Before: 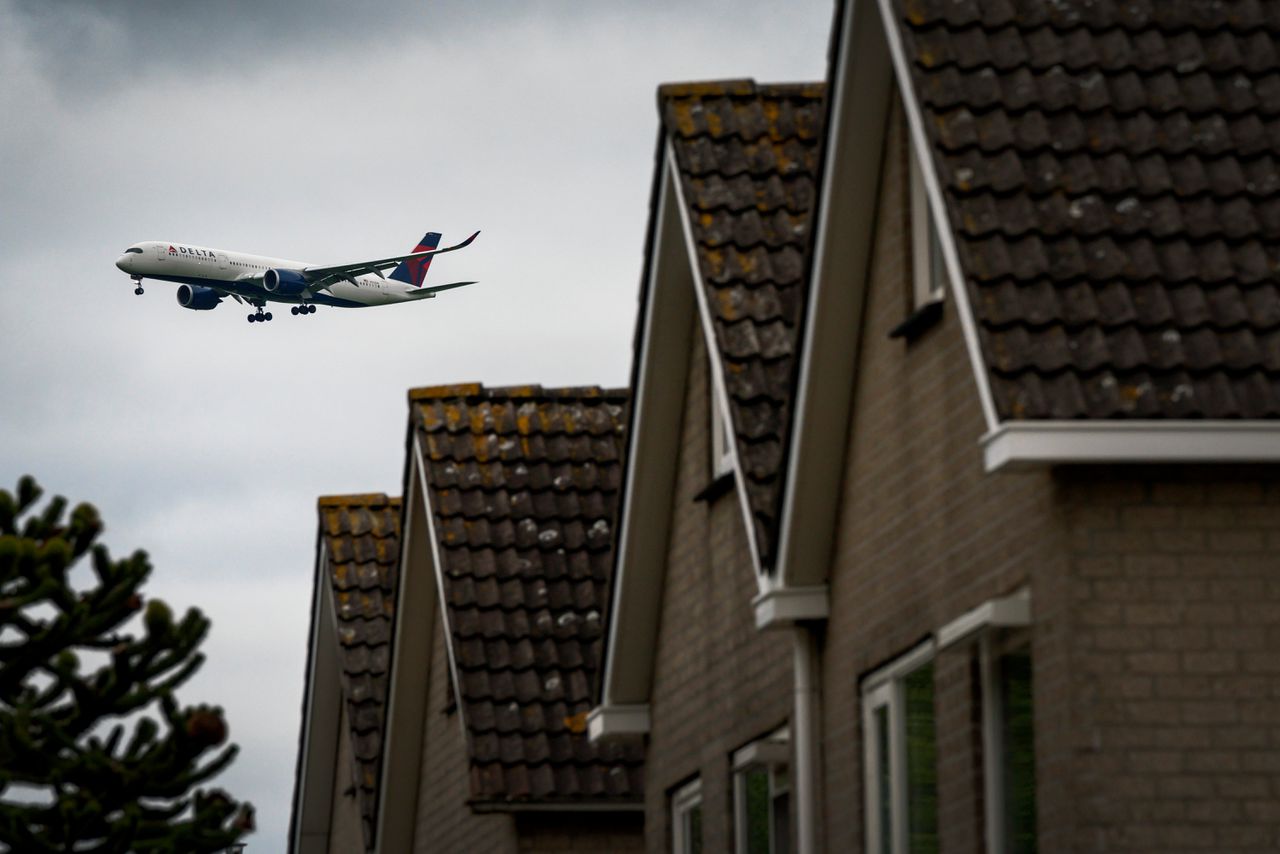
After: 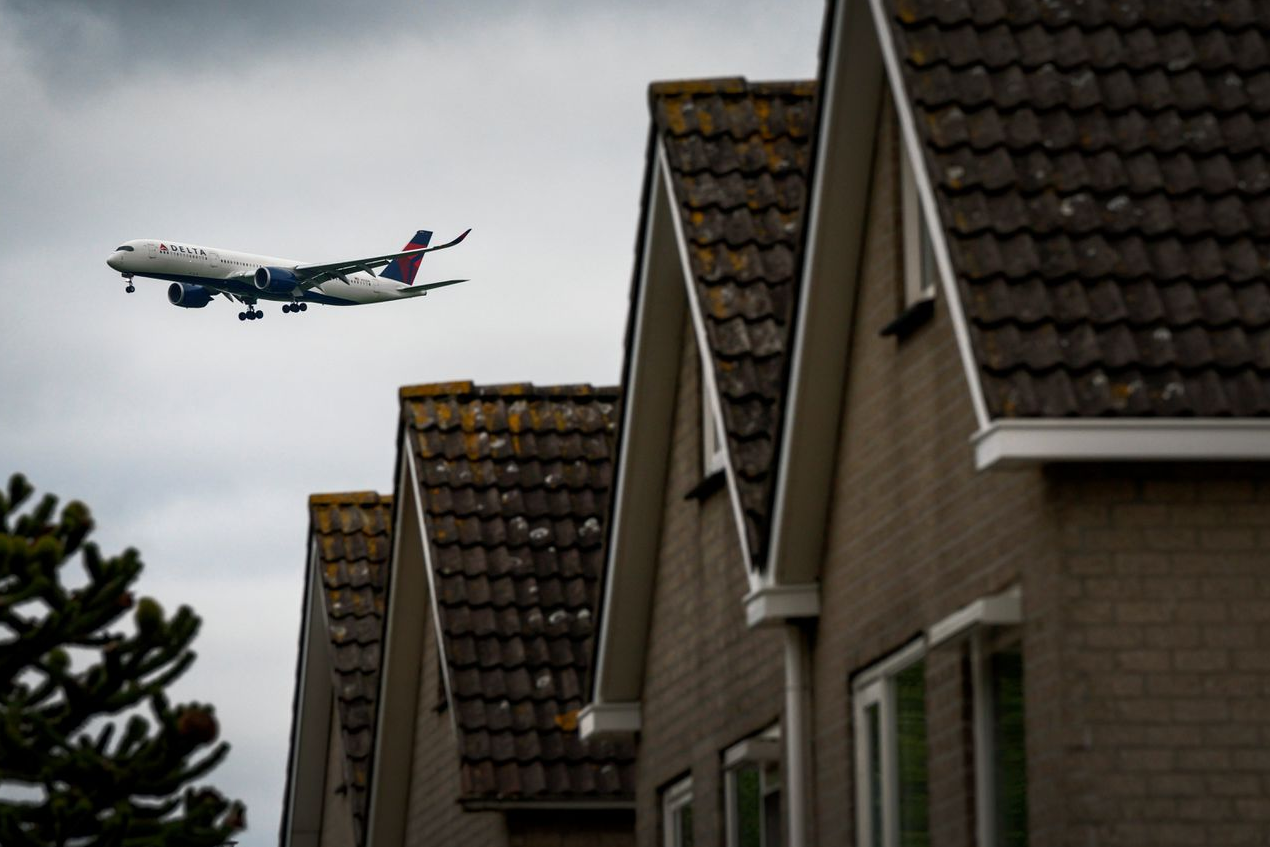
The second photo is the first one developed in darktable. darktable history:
crop and rotate: left 0.727%, top 0.358%, bottom 0.411%
